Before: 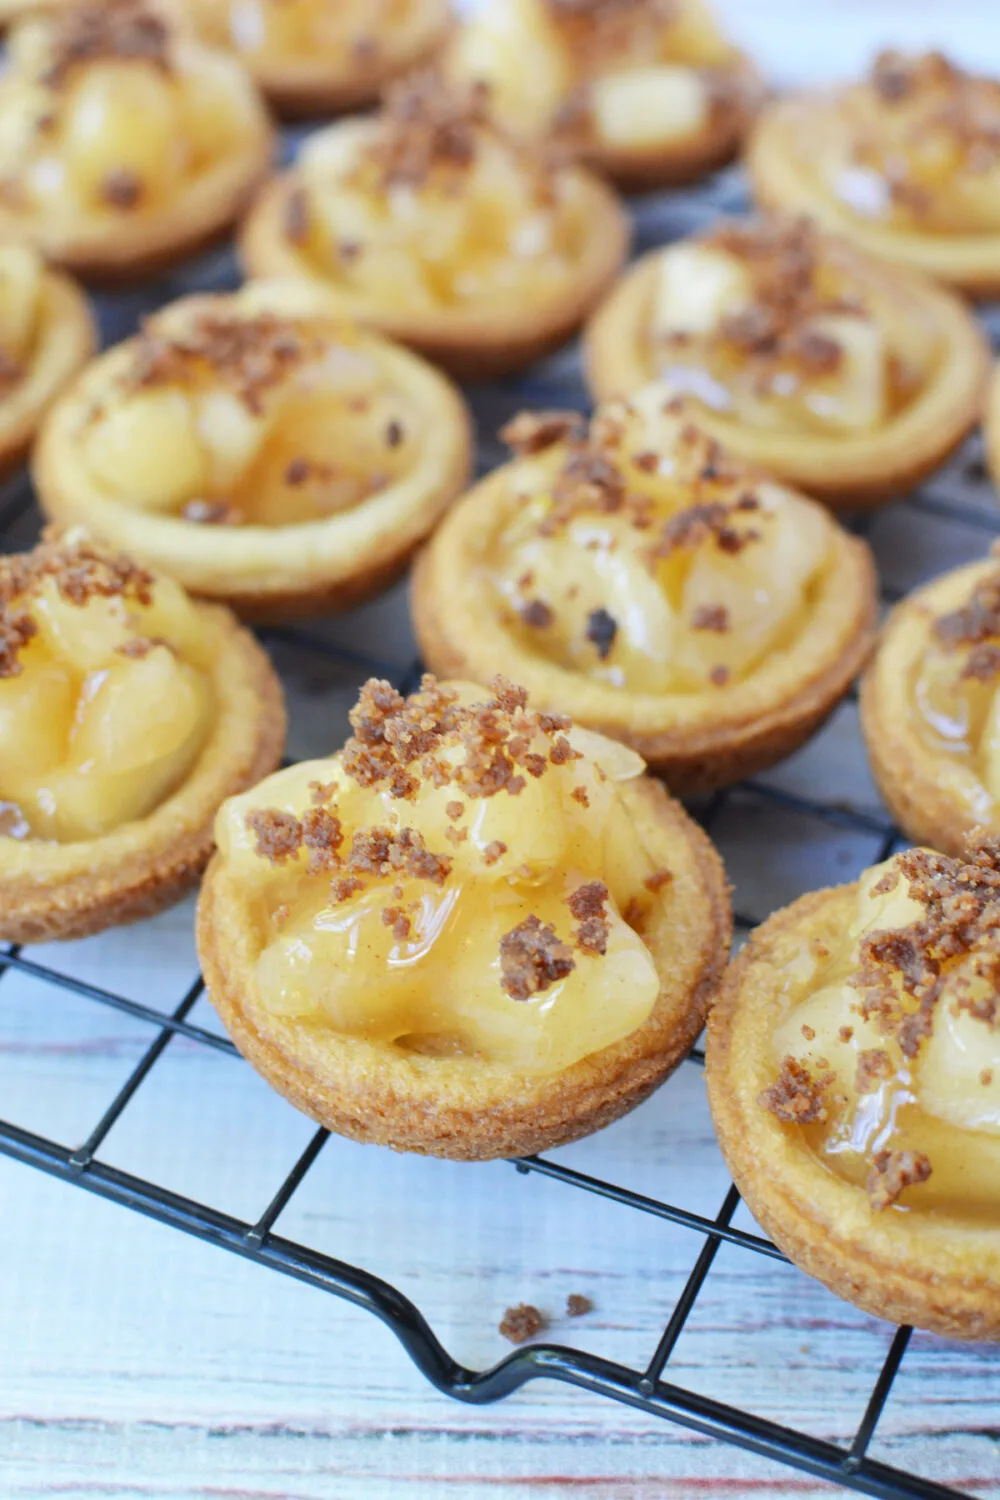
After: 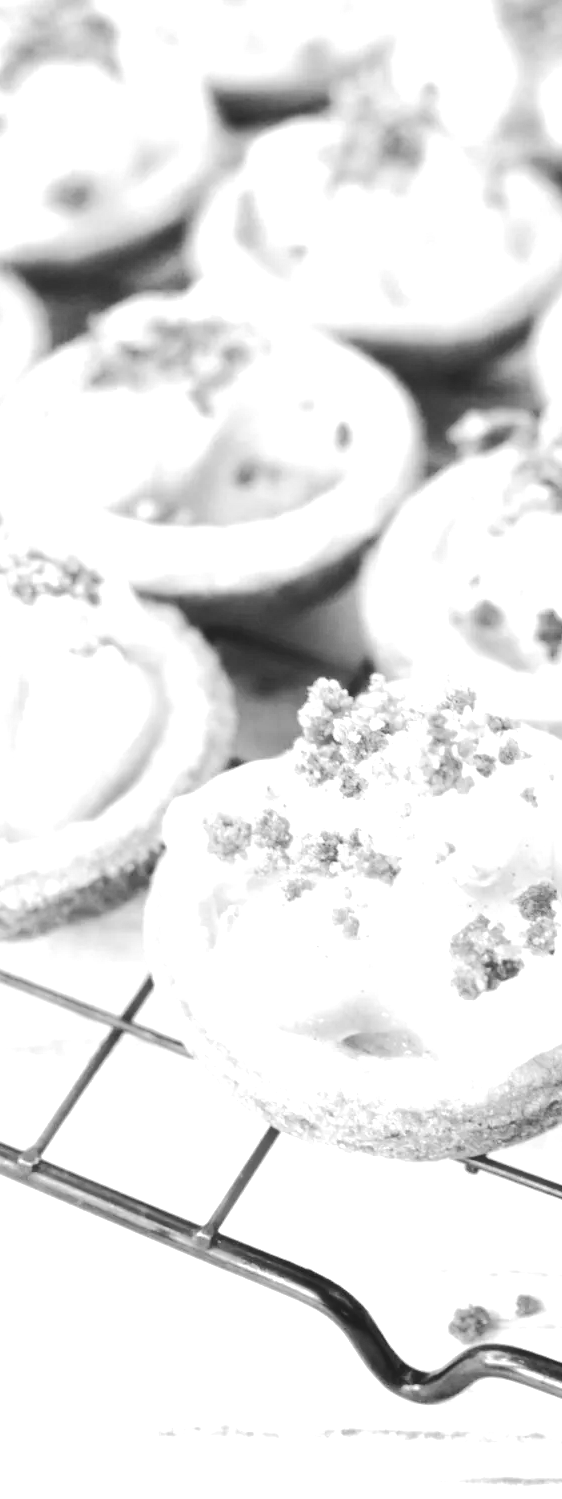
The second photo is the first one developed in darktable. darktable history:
haze removal: strength -0.1, adaptive false
monochrome: a -6.99, b 35.61, size 1.4
exposure: black level correction 0, exposure 0.95 EV, compensate exposure bias true, compensate highlight preservation false
color balance: lift [1.001, 0.997, 0.99, 1.01], gamma [1.007, 1, 0.975, 1.025], gain [1, 1.065, 1.052, 0.935], contrast 13.25%
color balance rgb: perceptual saturation grading › global saturation 45%, perceptual saturation grading › highlights -25%, perceptual saturation grading › shadows 50%, perceptual brilliance grading › global brilliance 3%, global vibrance 3%
crop: left 5.114%, right 38.589%
tone curve: curves: ch0 [(0, 0) (0.003, 0.062) (0.011, 0.07) (0.025, 0.083) (0.044, 0.094) (0.069, 0.105) (0.1, 0.117) (0.136, 0.136) (0.177, 0.164) (0.224, 0.201) (0.277, 0.256) (0.335, 0.335) (0.399, 0.424) (0.468, 0.529) (0.543, 0.641) (0.623, 0.725) (0.709, 0.787) (0.801, 0.849) (0.898, 0.917) (1, 1)], preserve colors none
